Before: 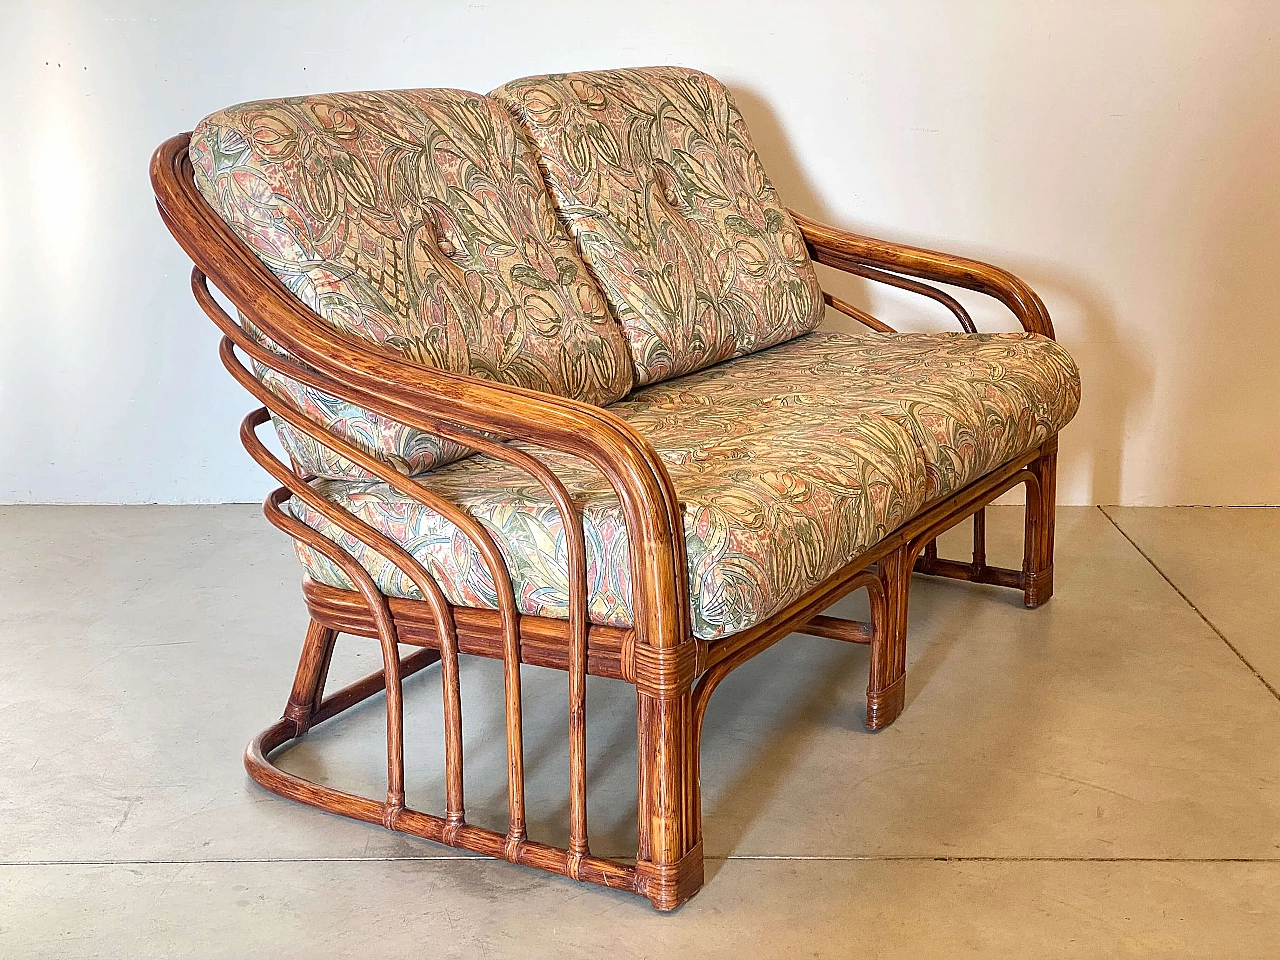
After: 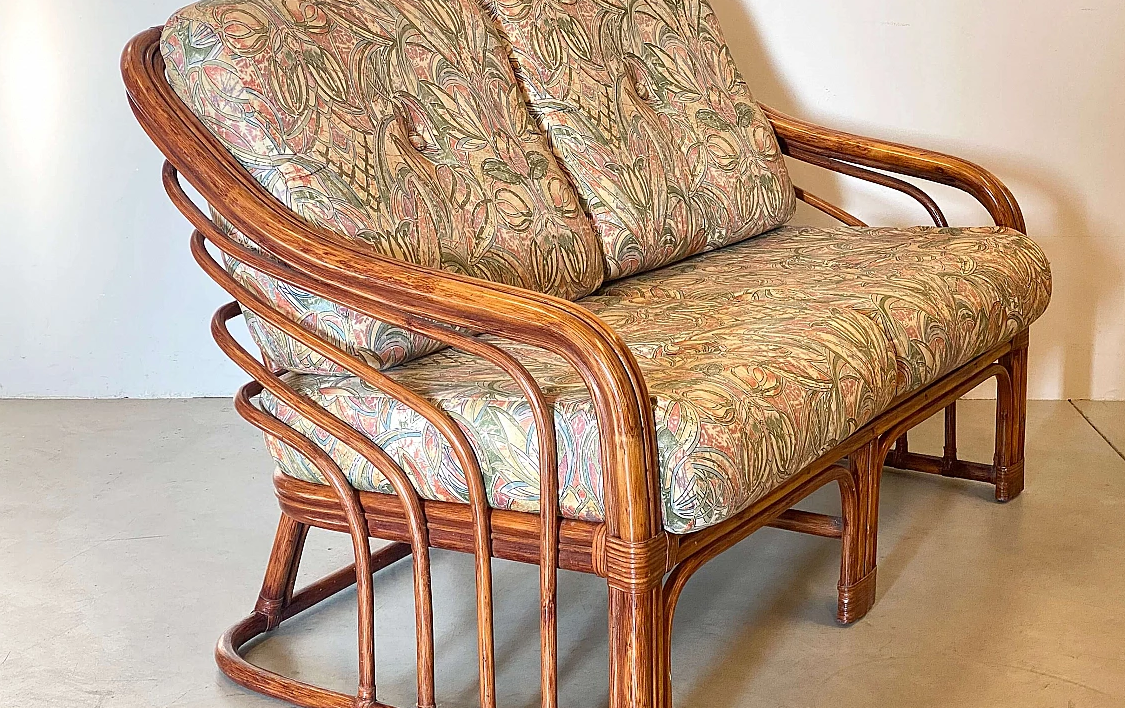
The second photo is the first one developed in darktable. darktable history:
crop and rotate: left 2.322%, top 11.061%, right 9.759%, bottom 15.161%
